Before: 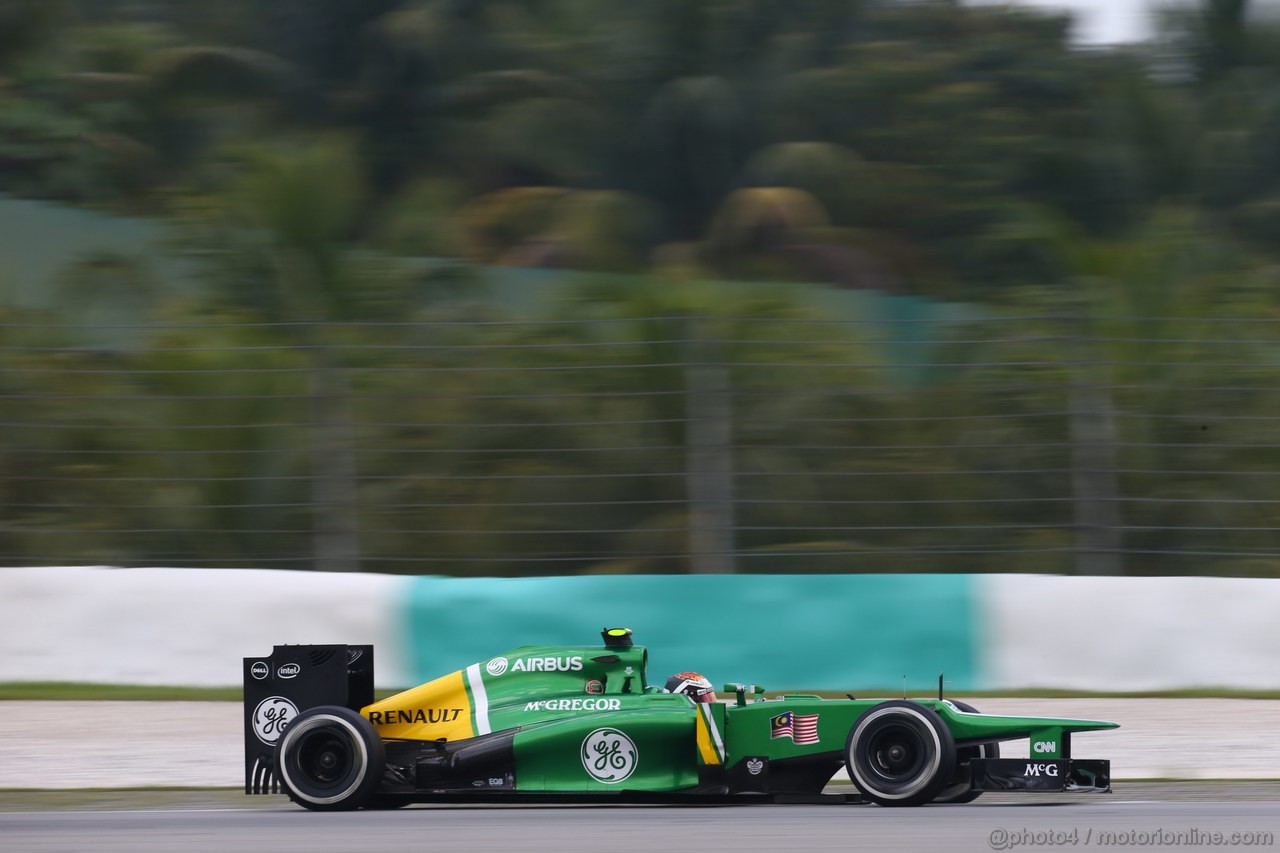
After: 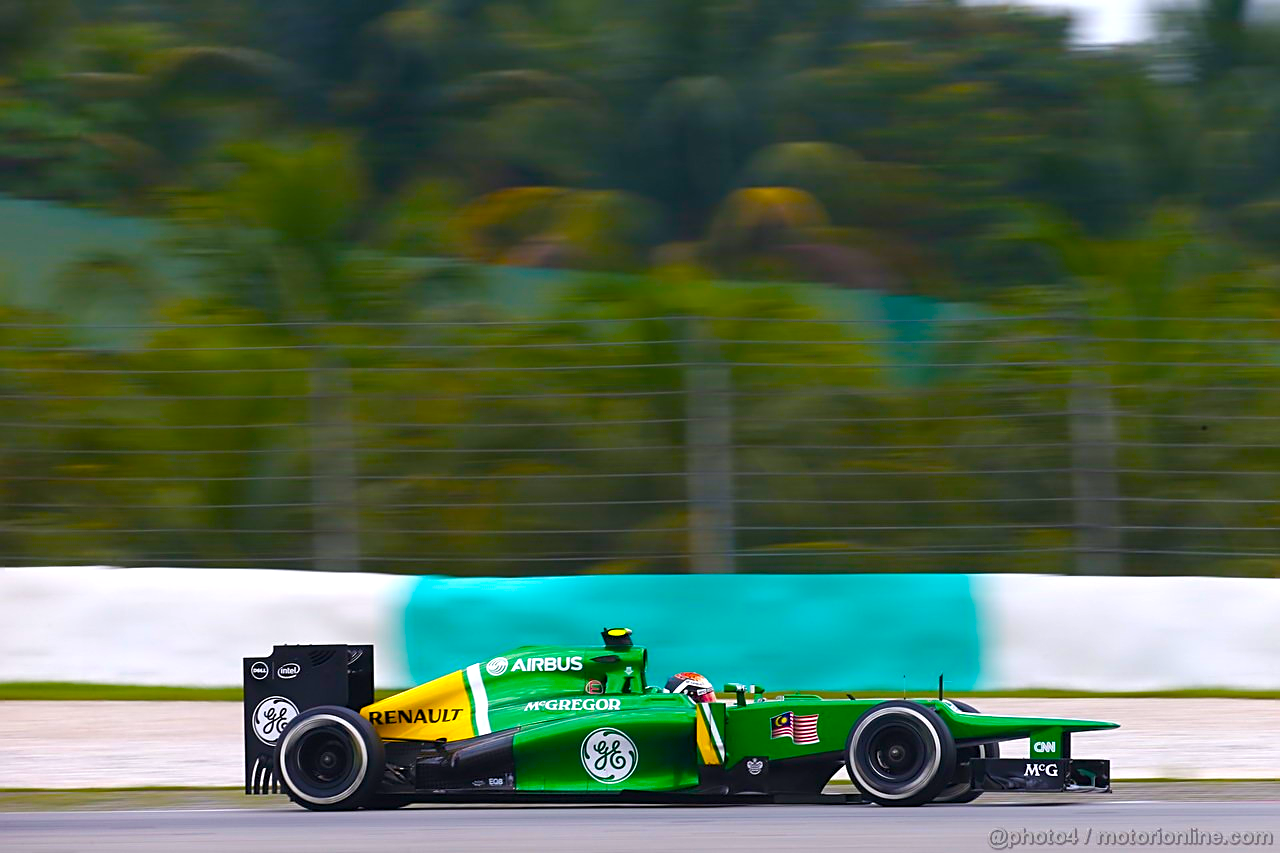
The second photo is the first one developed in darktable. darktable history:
color balance rgb: linear chroma grading › shadows 10%, linear chroma grading › highlights 10%, linear chroma grading › global chroma 15%, linear chroma grading › mid-tones 15%, perceptual saturation grading › global saturation 40%, perceptual saturation grading › highlights -25%, perceptual saturation grading › mid-tones 35%, perceptual saturation grading › shadows 35%, perceptual brilliance grading › global brilliance 11.29%, global vibrance 11.29%
sharpen: on, module defaults
